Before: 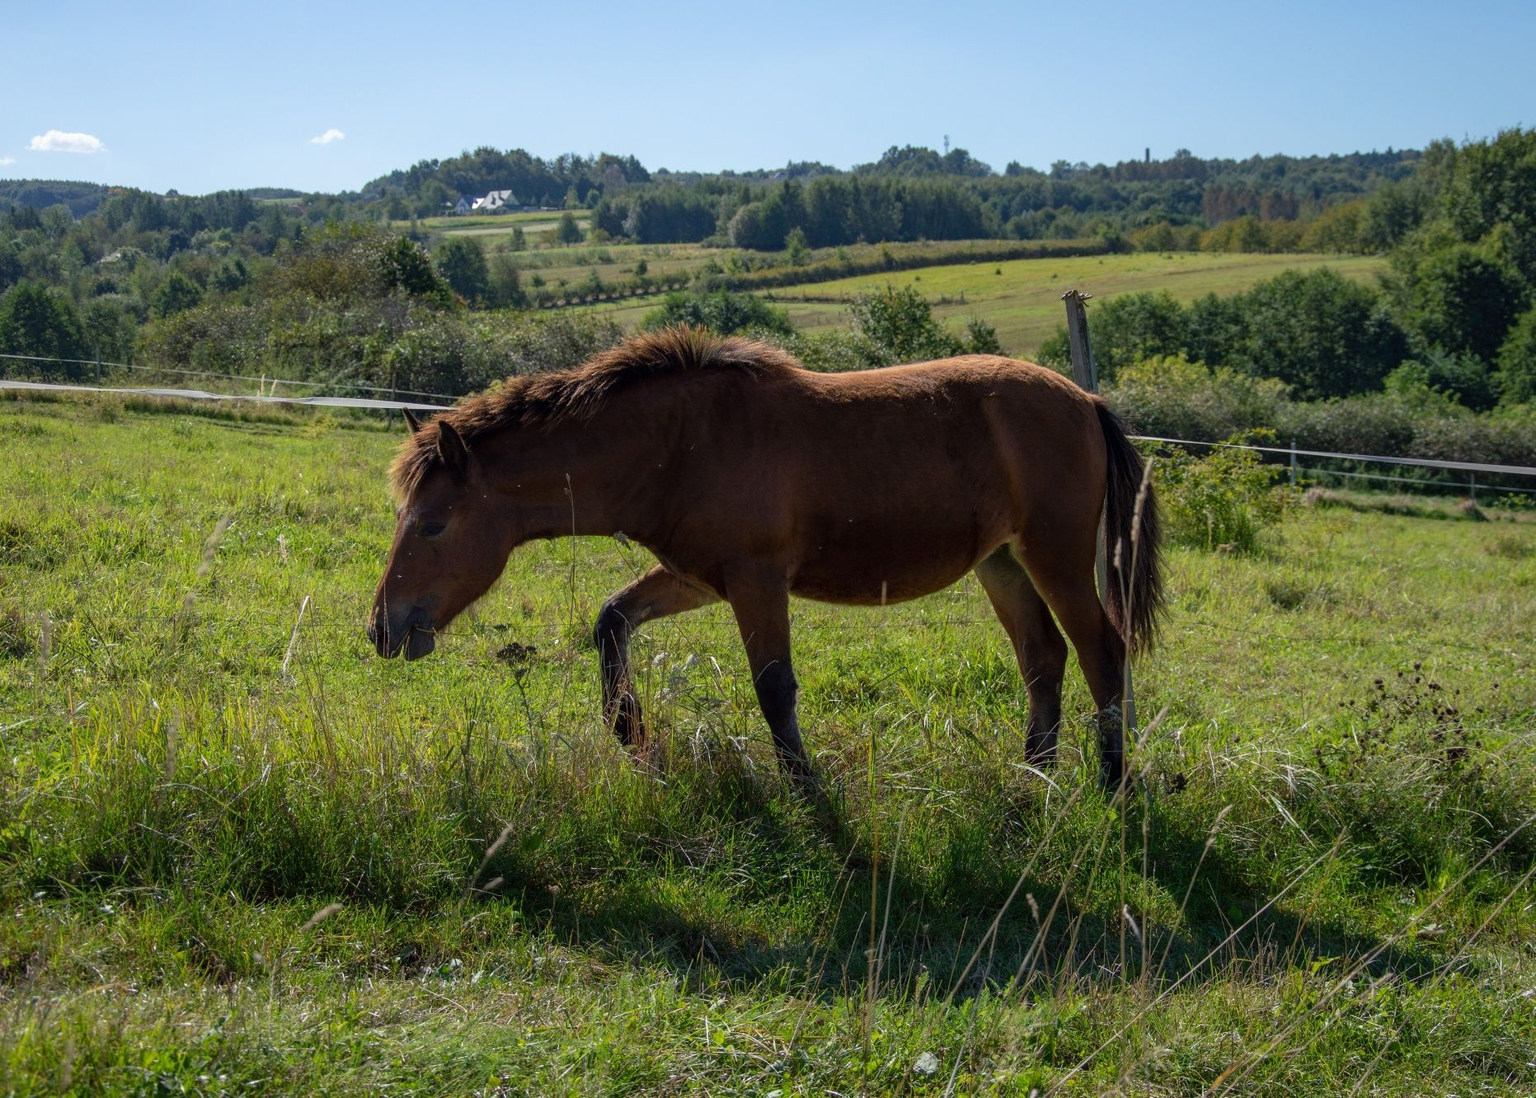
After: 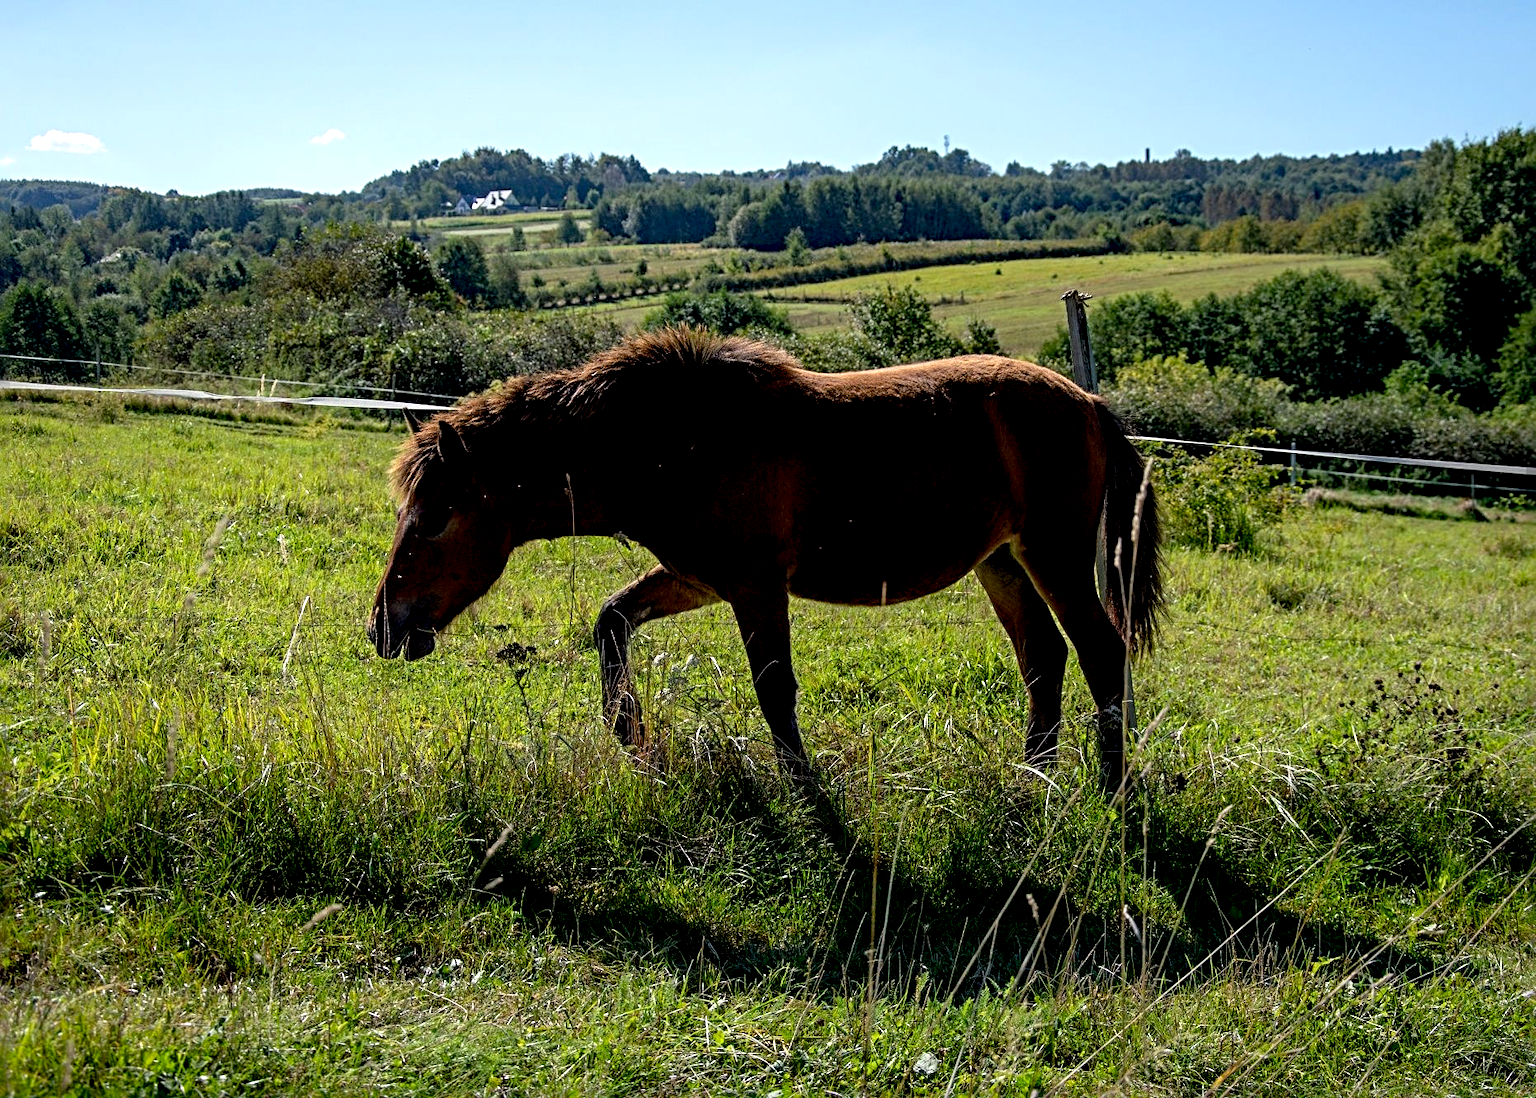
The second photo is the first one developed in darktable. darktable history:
sharpen: radius 4.85
tone equalizer: -8 EV -0.396 EV, -7 EV -0.404 EV, -6 EV -0.331 EV, -5 EV -0.24 EV, -3 EV 0.213 EV, -2 EV 0.307 EV, -1 EV 0.405 EV, +0 EV 0.412 EV
exposure: black level correction 0.016, exposure -0.009 EV, compensate exposure bias true, compensate highlight preservation false
